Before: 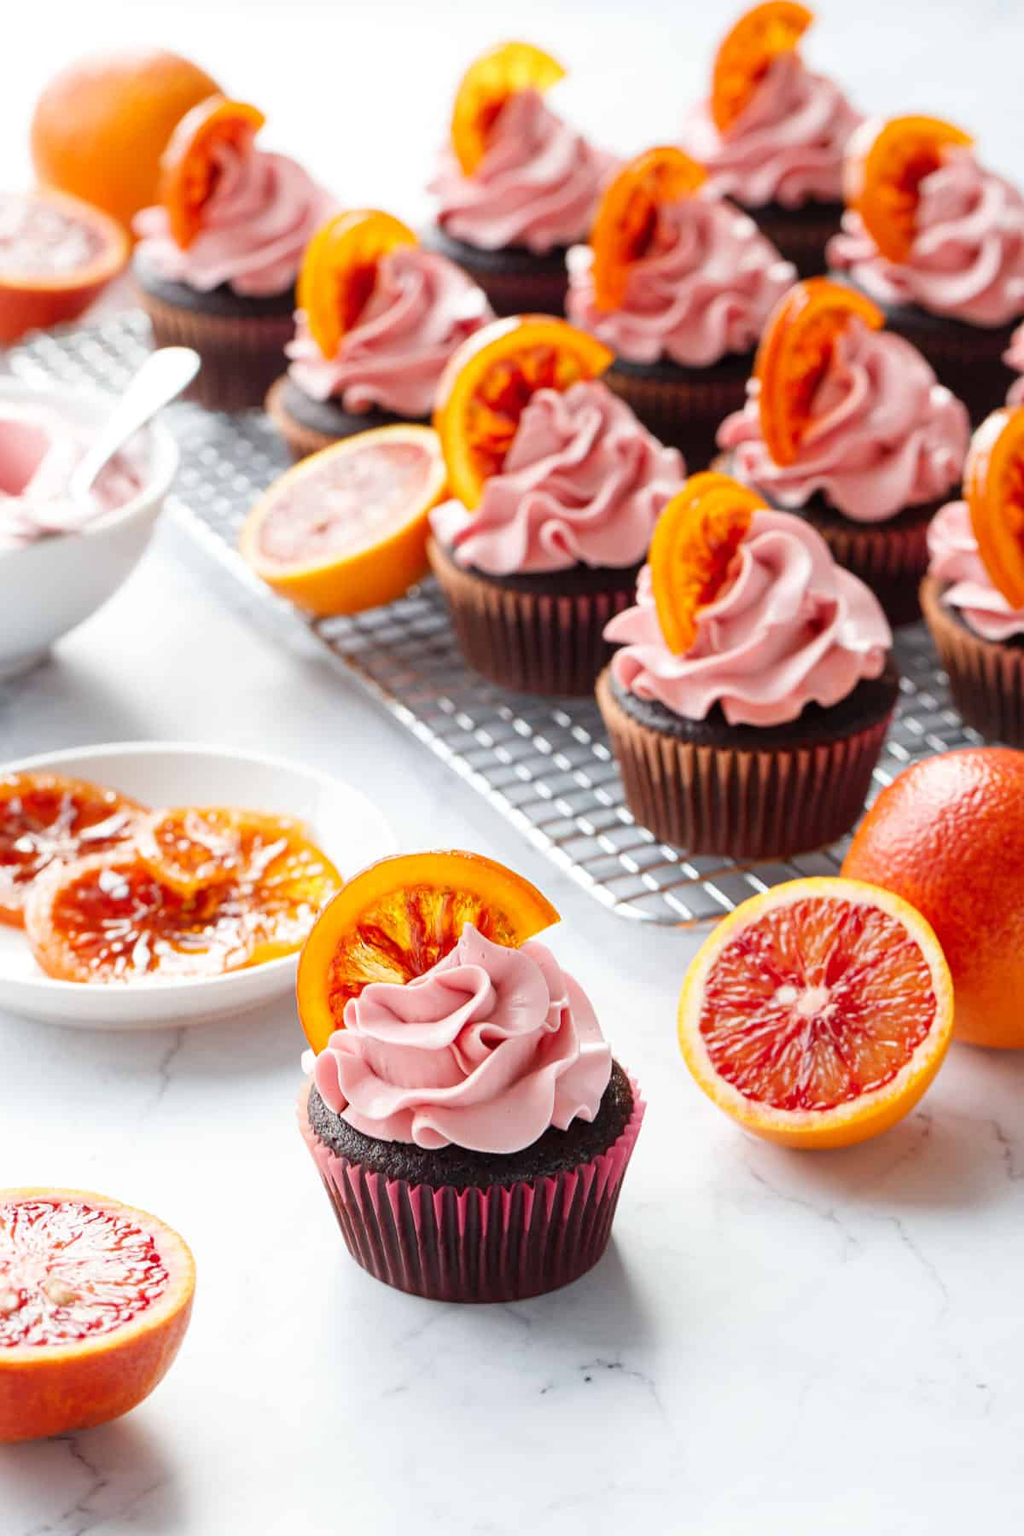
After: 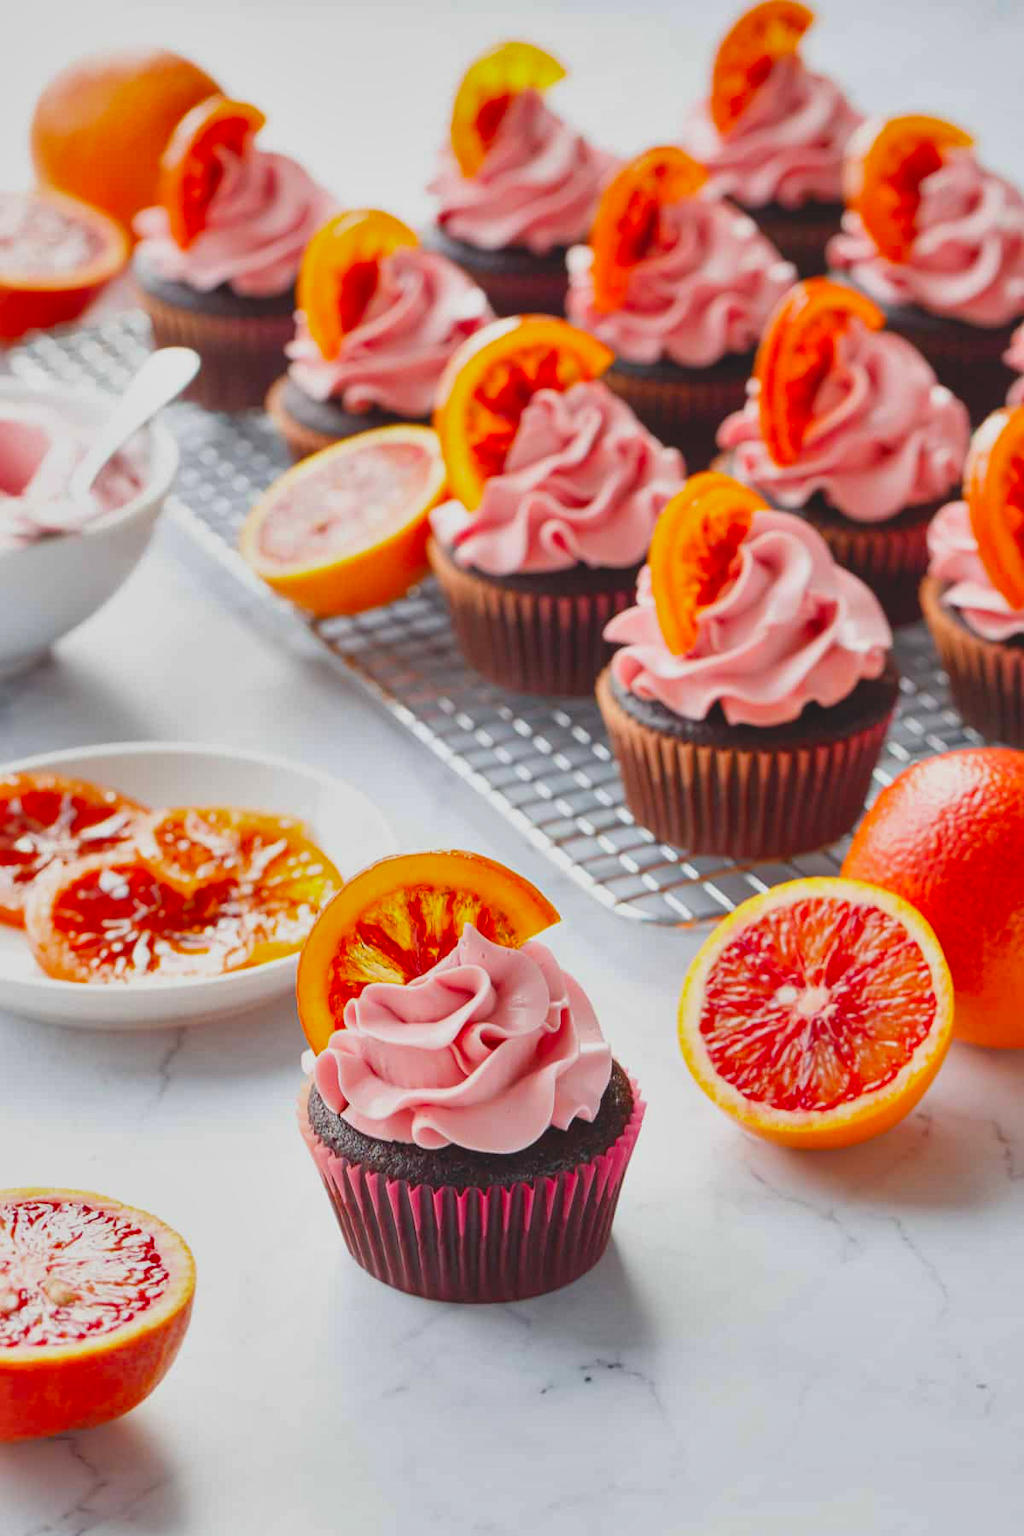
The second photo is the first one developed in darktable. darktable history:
contrast brightness saturation: contrast -0.199, saturation 0.187
shadows and highlights: soften with gaussian
